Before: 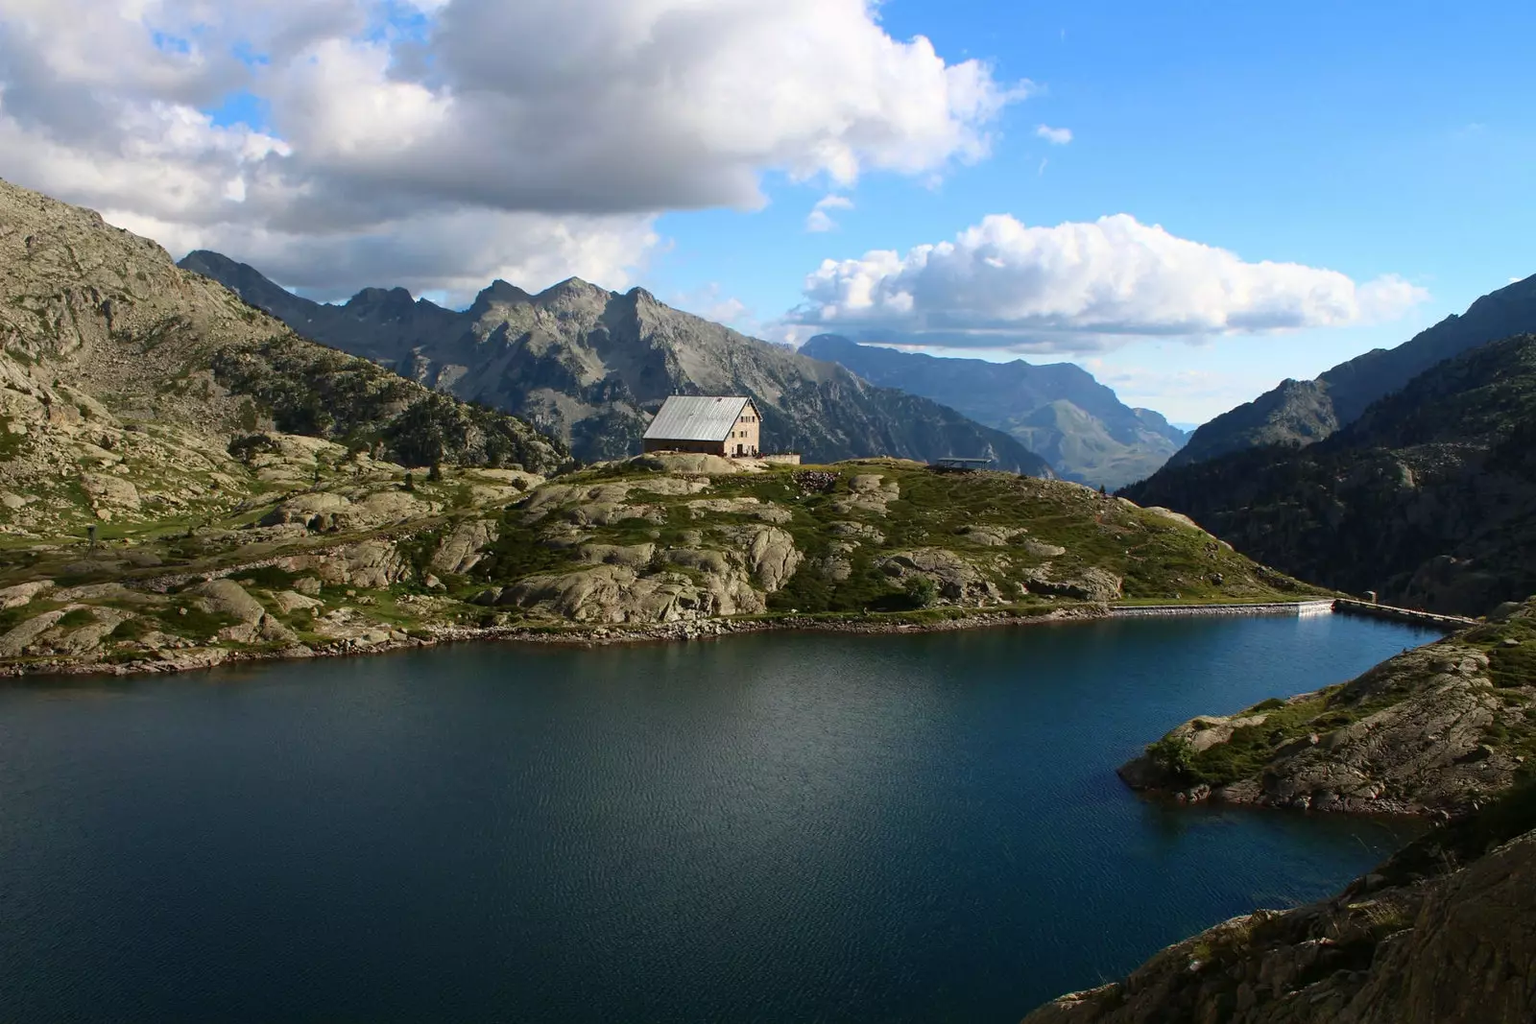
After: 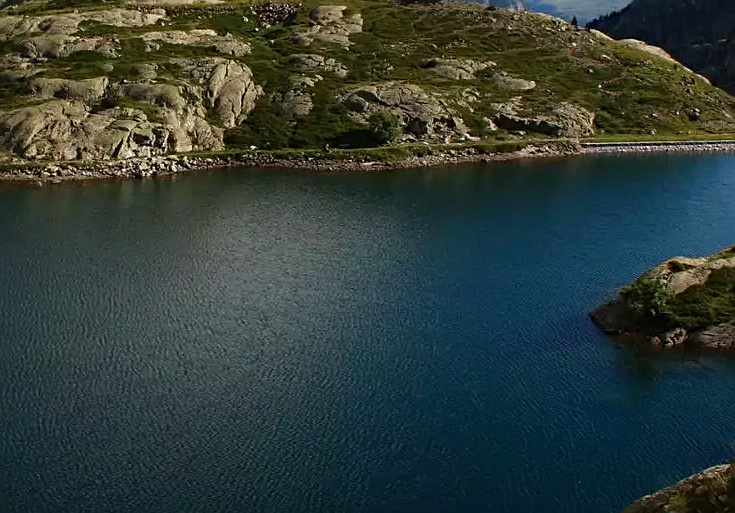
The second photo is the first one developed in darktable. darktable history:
haze removal: compatibility mode true, adaptive false
sharpen: radius 2.188, amount 0.384, threshold 0.028
crop: left 35.89%, top 45.883%, right 18.158%, bottom 5.982%
